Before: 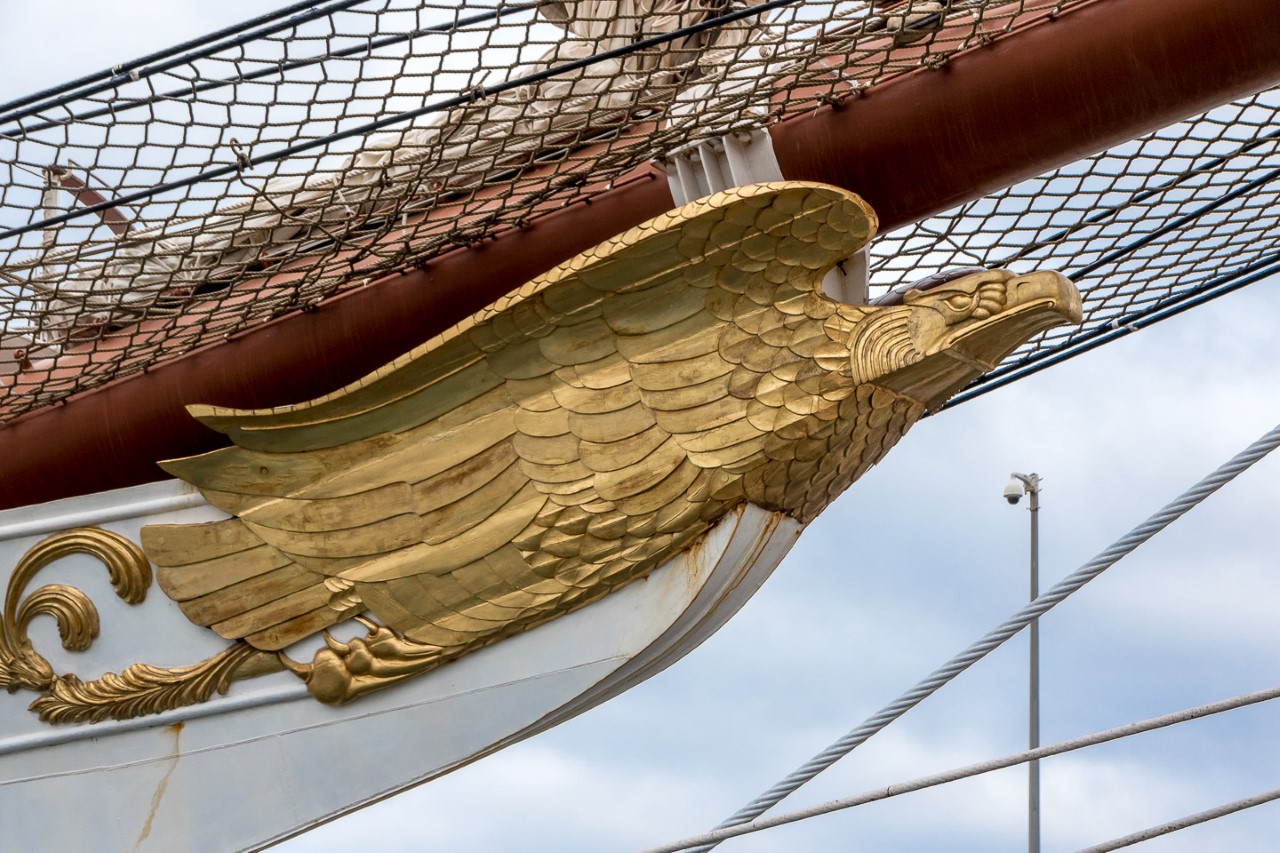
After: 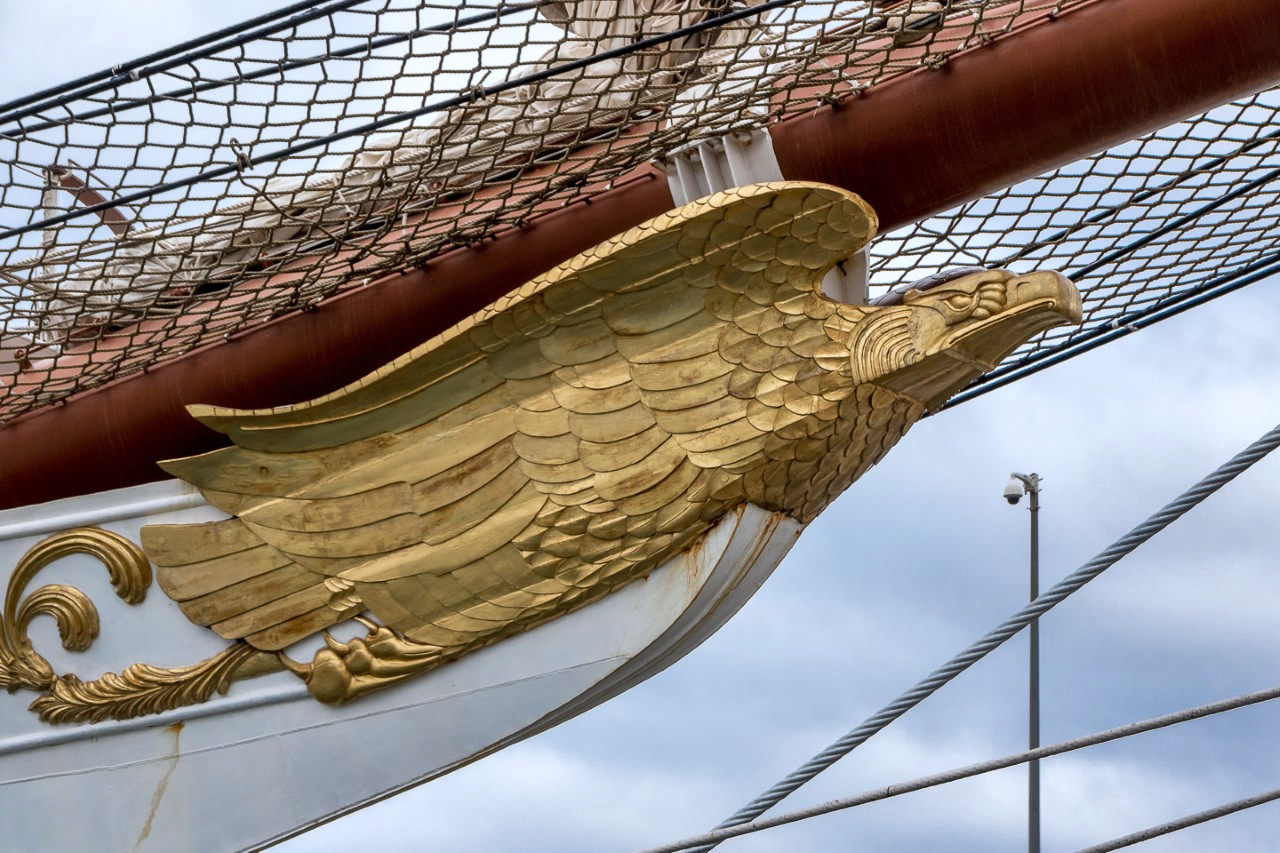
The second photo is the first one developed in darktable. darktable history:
white balance: red 0.976, blue 1.04
shadows and highlights: highlights color adjustment 0%, low approximation 0.01, soften with gaussian
